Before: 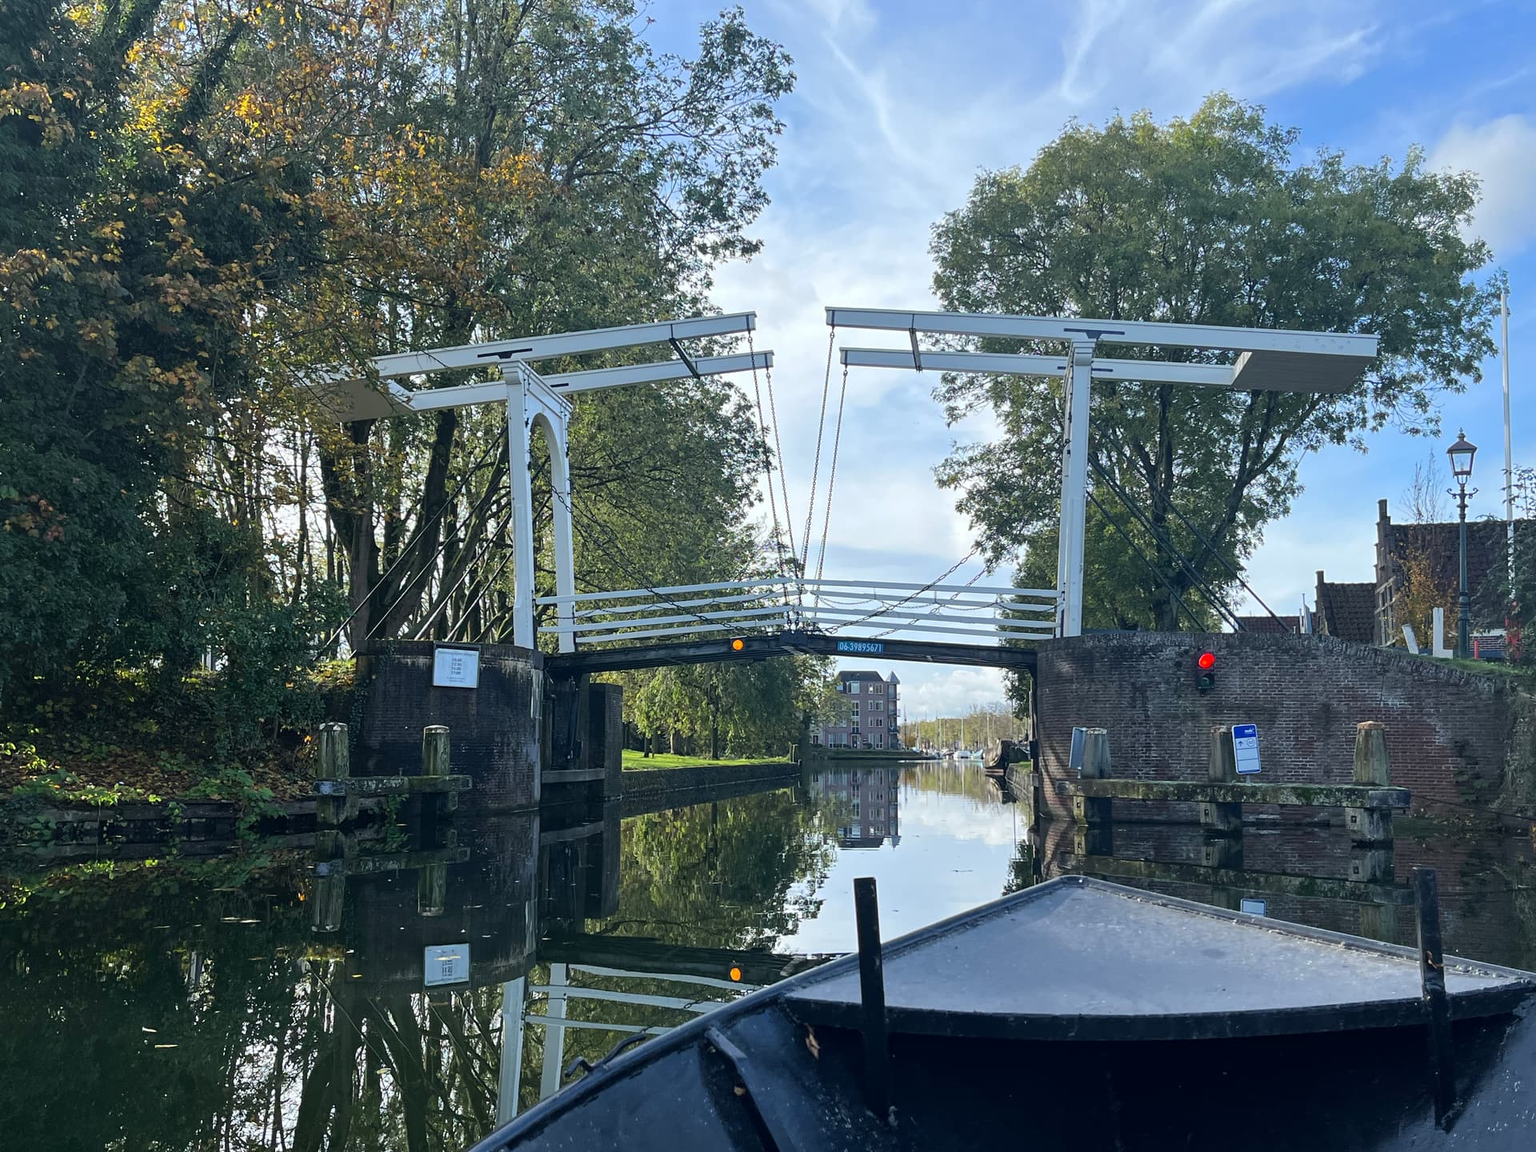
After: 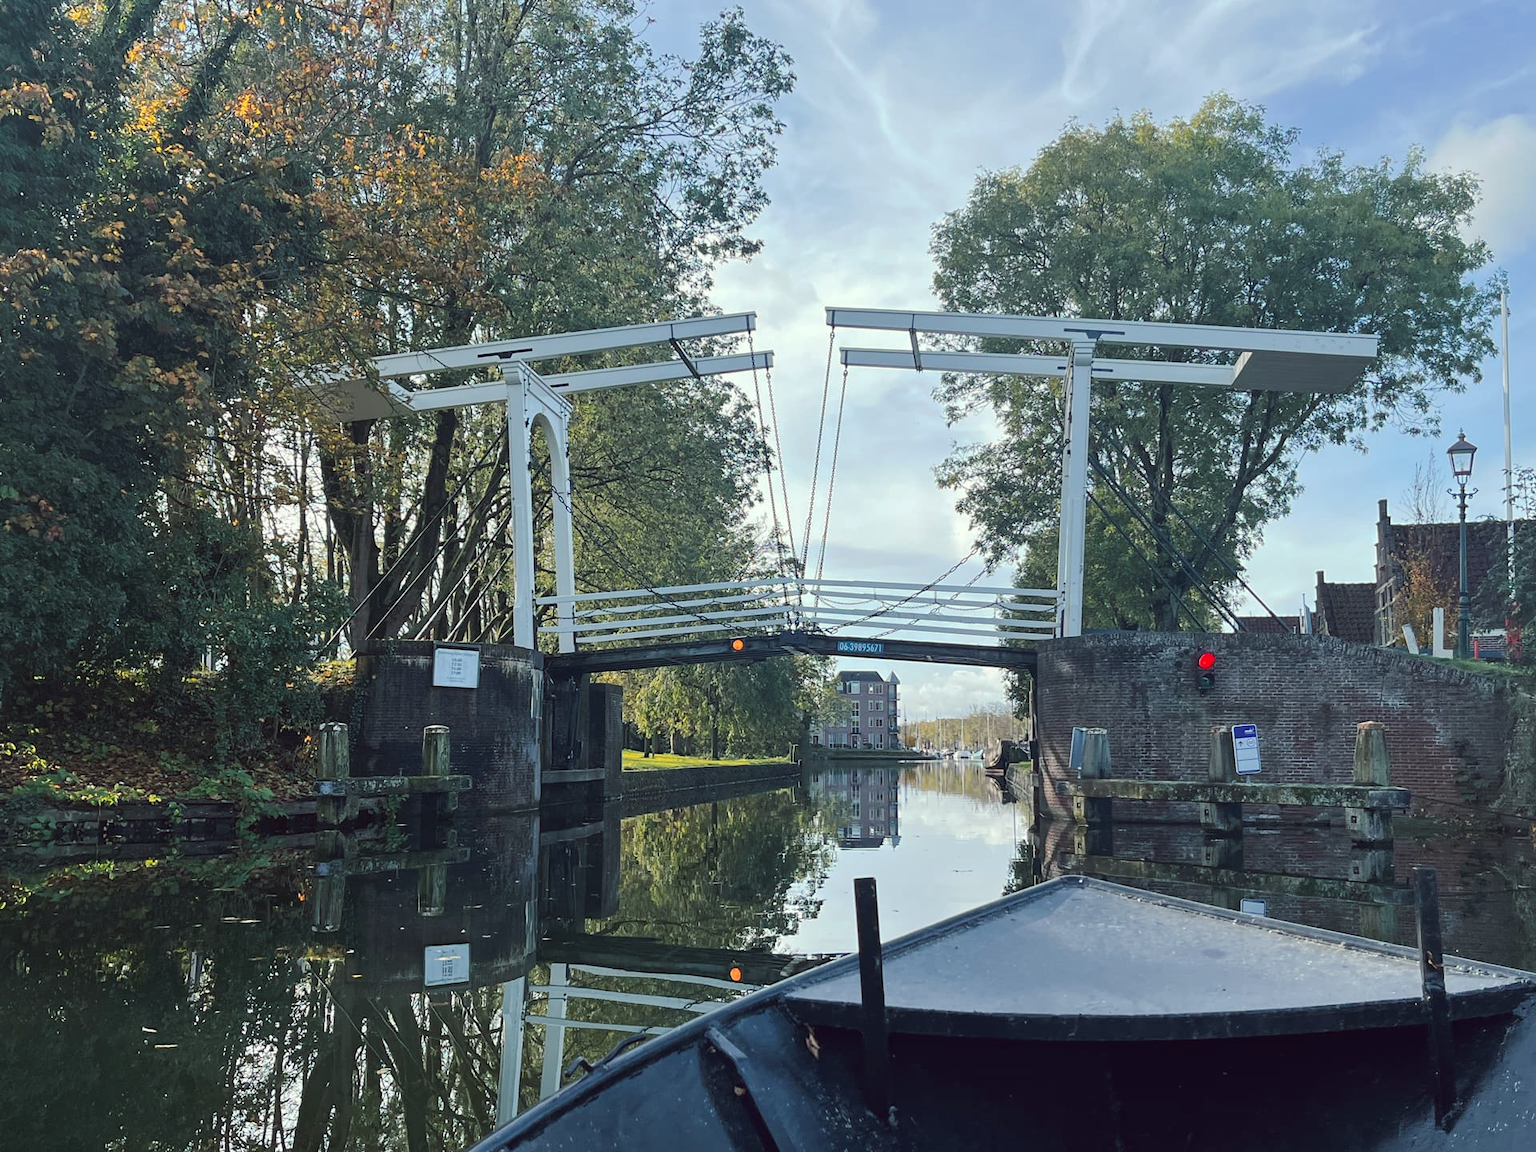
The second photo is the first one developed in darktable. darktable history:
tone curve: curves: ch0 [(0, 0) (0.003, 0.018) (0.011, 0.024) (0.025, 0.038) (0.044, 0.067) (0.069, 0.098) (0.1, 0.13) (0.136, 0.165) (0.177, 0.205) (0.224, 0.249) (0.277, 0.304) (0.335, 0.365) (0.399, 0.432) (0.468, 0.505) (0.543, 0.579) (0.623, 0.652) (0.709, 0.725) (0.801, 0.802) (0.898, 0.876) (1, 1)], preserve colors none
color look up table: target L [95.42, 94.33, 95.12, 93.04, 95.06, 89.4, 82.94, 82.67, 80.13, 78.52, 76.42, 72.45, 59.65, 51, 48.51, 39.76, 4.657, 200.67, 84.45, 74.03, 70.35, 58.32, 62.35, 55.03, 47.78, 47.37, 40.05, 31.76, 28.53, 61.83, 67.72, 65.96, 44.95, 42.36, 41.05, 37.34, 31.5, 32.14, 26.93, 17.2, 17.97, 93.83, 82.37, 79.02, 63.1, 55.95, 53.3, 35.26, 28.67], target a [-4.969, -24.78, -9.301, -2.035, -12.57, -67.03, -77.43, 5.898, -58.52, -26.72, -36.95, -21.2, -25.26, -45.61, -10.58, -33.05, -0.652, 0, 22.05, 37.88, 6.583, 67.27, 43.3, 75.7, 77.74, 31.86, 65.97, 16.55, 51.98, 61.65, 42.2, 22.65, 62.73, 71.12, 68.63, 44.45, 57.65, 19.73, 30.27, 45.09, 24.71, -5.502, -43.88, -27.46, -2.035, -6.14, -28.28, -7.861, -5.925], target b [77.83, 19.35, 99.48, 98.02, 99.25, 76.64, 83.82, 75.85, 13.09, 0.975, 78.51, 63.91, 20.89, 45.72, 39.91, 9.265, 5.468, -0.001, 27.45, 55.6, 10.57, 14.41, 27.01, 41.84, 31.66, 48.4, 56.53, 23.67, 32.68, -18.56, -1.034, -20.94, -31.24, -19.95, 11.19, 2.666, -18.45, -56.48, -35.74, -55.28, -18.38, -3.628, -16.47, -28.35, -16.32, -41.02, -18.78, -2.573, -29.07], num patches 49
